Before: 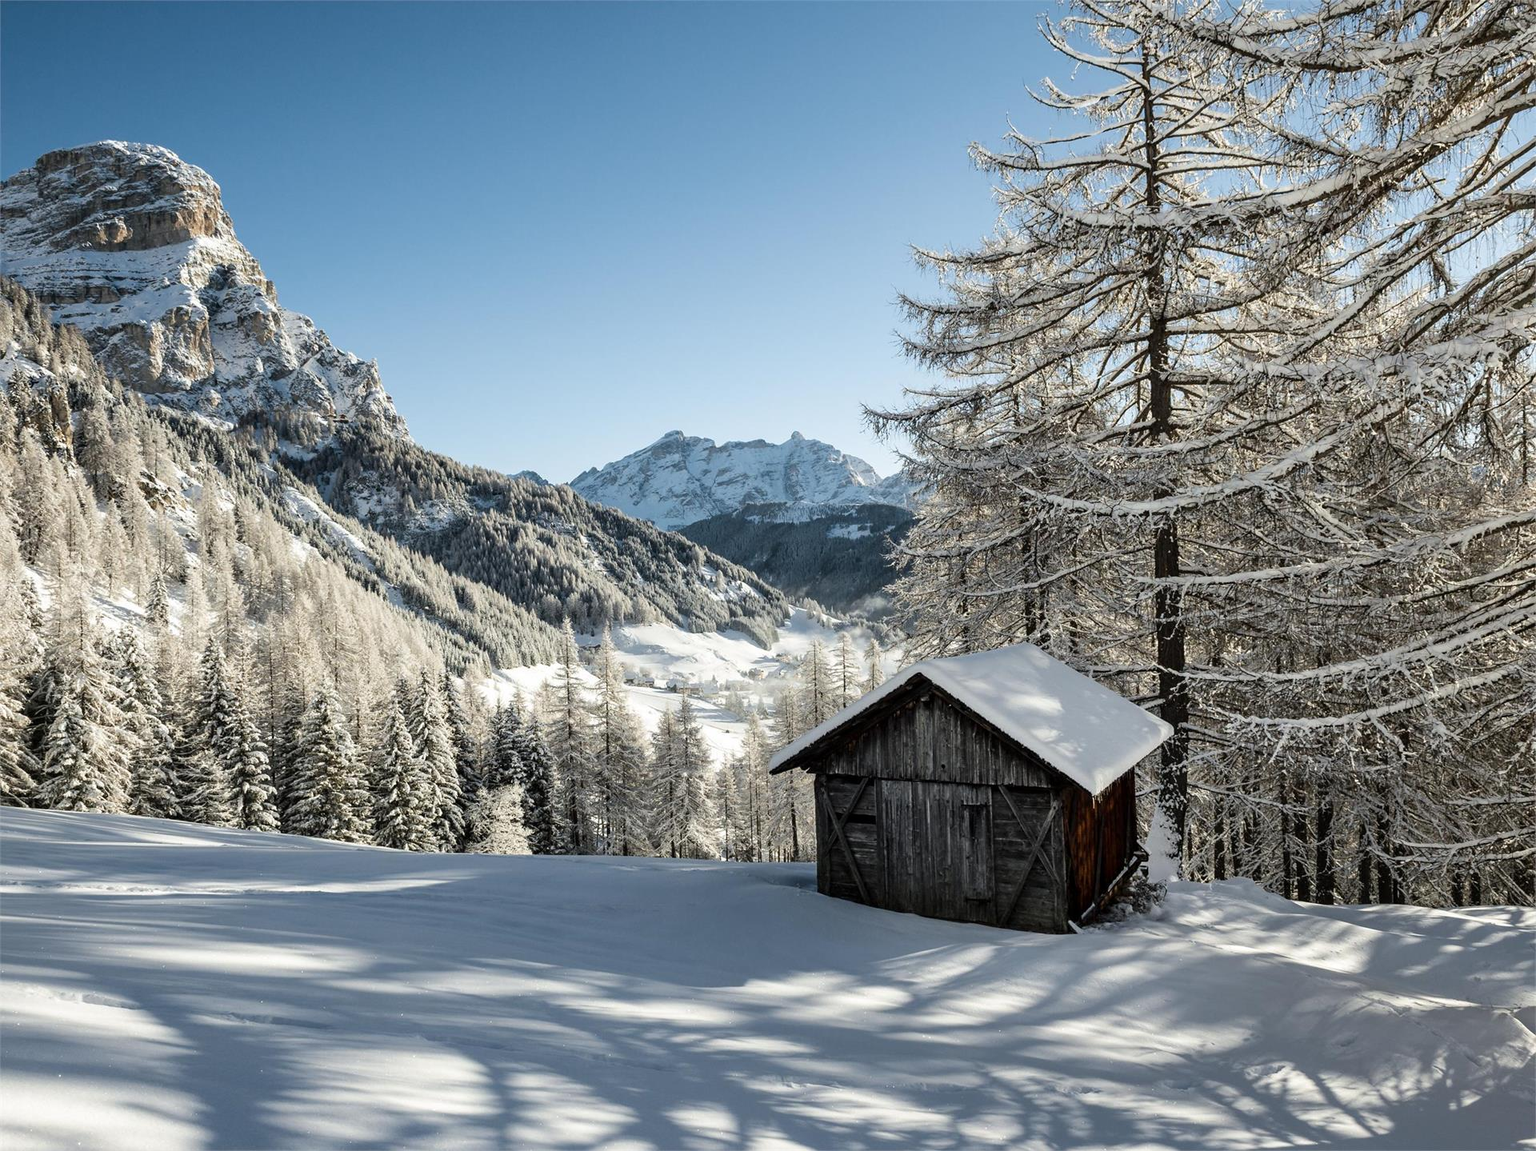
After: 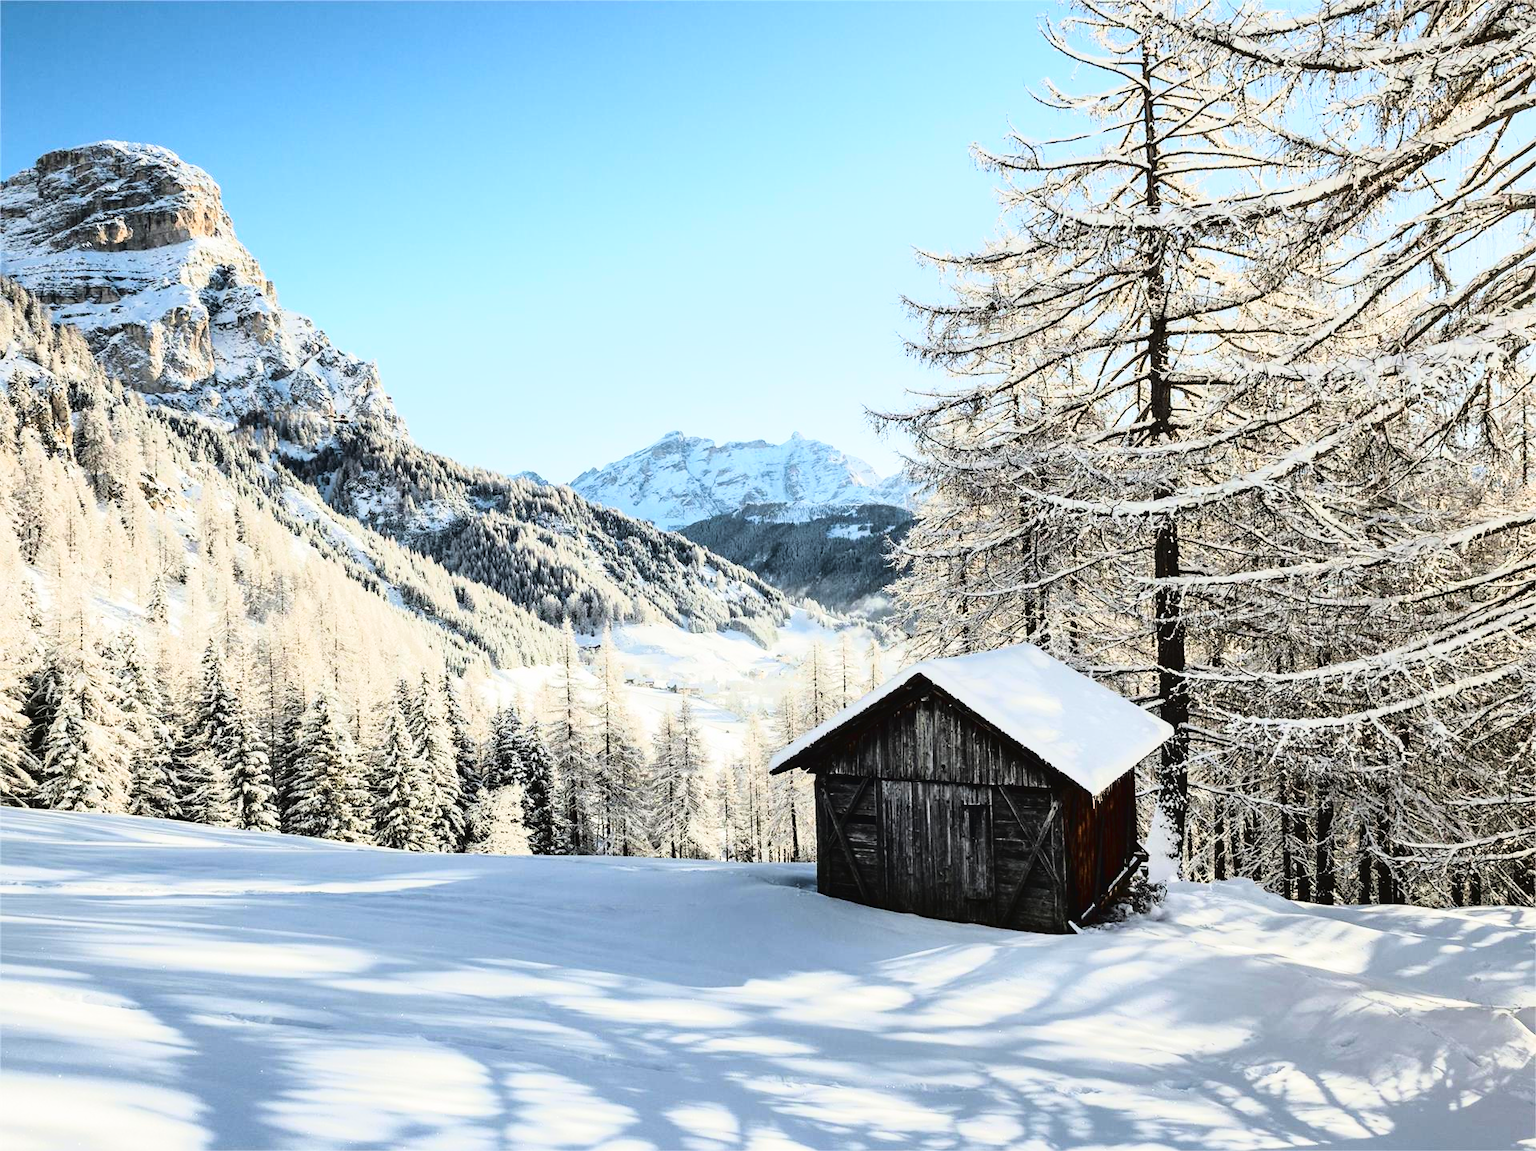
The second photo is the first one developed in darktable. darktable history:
tone equalizer: -8 EV -0.758 EV, -7 EV -0.682 EV, -6 EV -0.563 EV, -5 EV -0.362 EV, -3 EV 0.368 EV, -2 EV 0.6 EV, -1 EV 0.698 EV, +0 EV 0.754 EV
tone curve: curves: ch0 [(0, 0.029) (0.087, 0.084) (0.227, 0.239) (0.46, 0.576) (0.657, 0.796) (0.861, 0.932) (0.997, 0.951)]; ch1 [(0, 0) (0.353, 0.344) (0.45, 0.46) (0.502, 0.494) (0.534, 0.523) (0.573, 0.576) (0.602, 0.631) (0.647, 0.669) (1, 1)]; ch2 [(0, 0) (0.333, 0.346) (0.385, 0.395) (0.44, 0.466) (0.5, 0.493) (0.521, 0.56) (0.553, 0.579) (0.573, 0.599) (0.667, 0.777) (1, 1)], color space Lab, linked channels, preserve colors none
